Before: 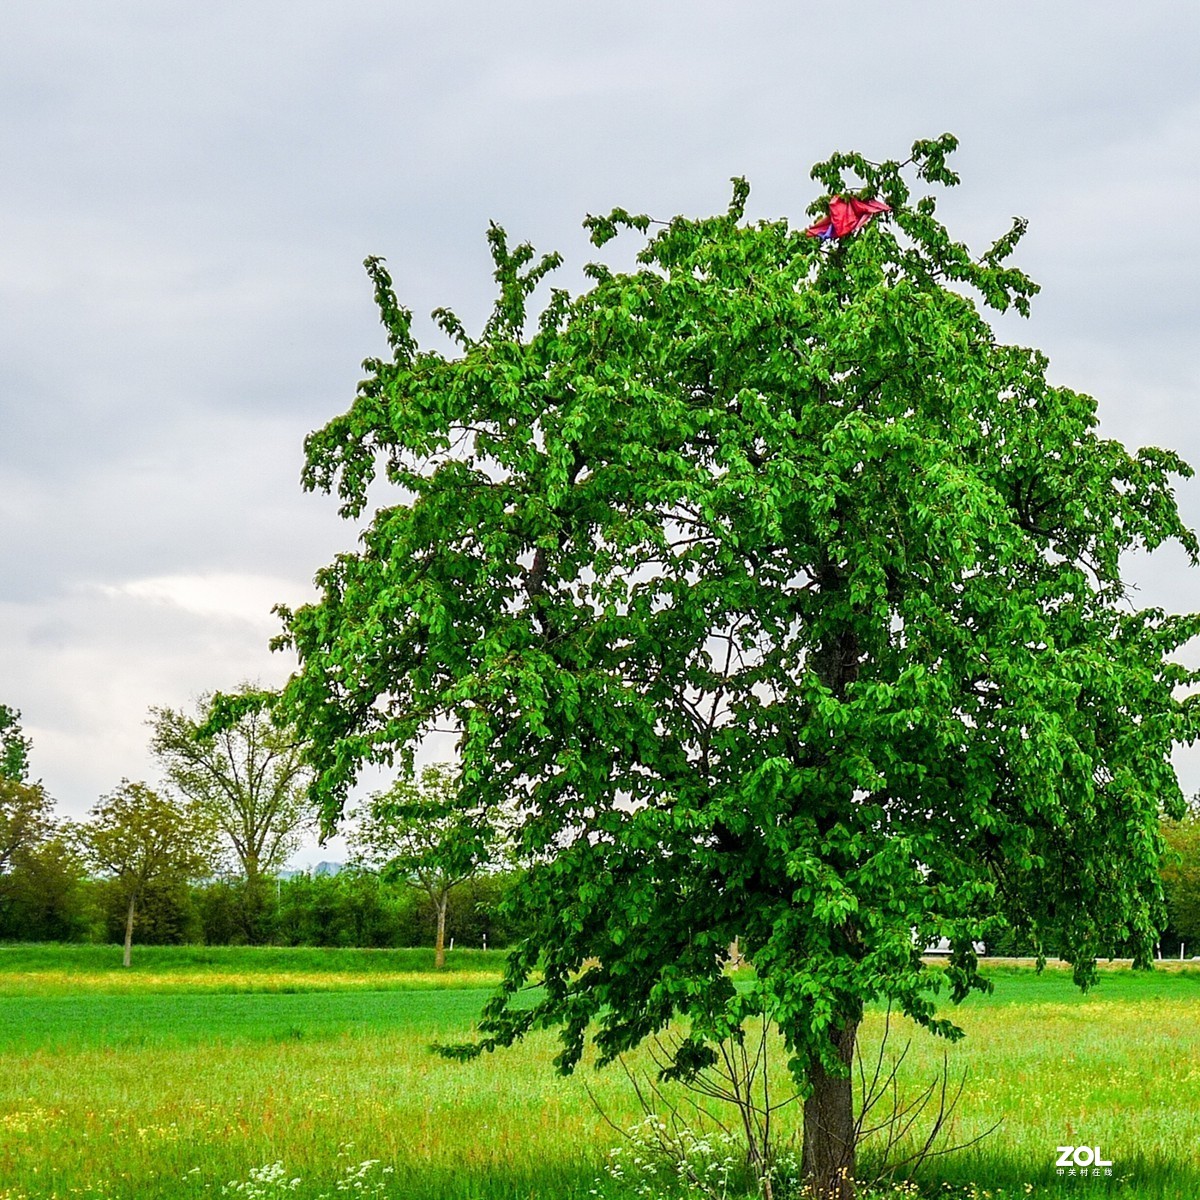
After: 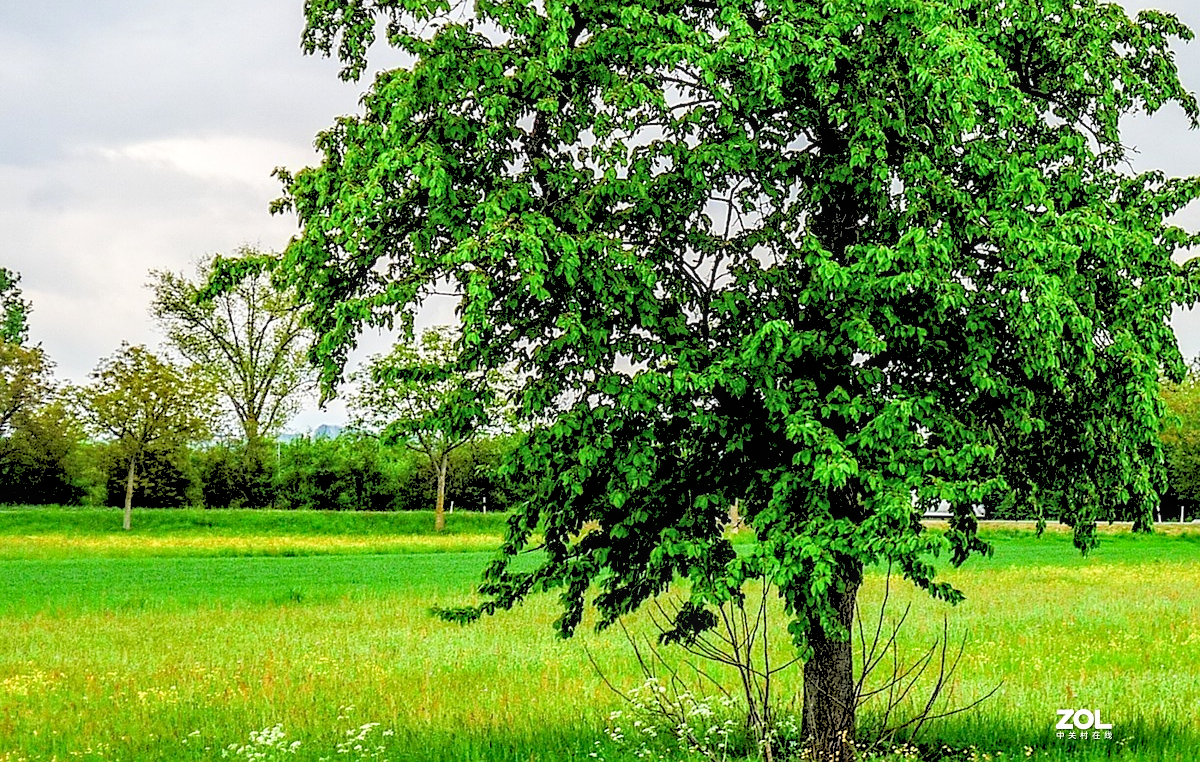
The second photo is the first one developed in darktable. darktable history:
sharpen: radius 1.559, amount 0.373, threshold 1.271
crop and rotate: top 36.435%
local contrast: on, module defaults
rgb levels: levels [[0.027, 0.429, 0.996], [0, 0.5, 1], [0, 0.5, 1]]
